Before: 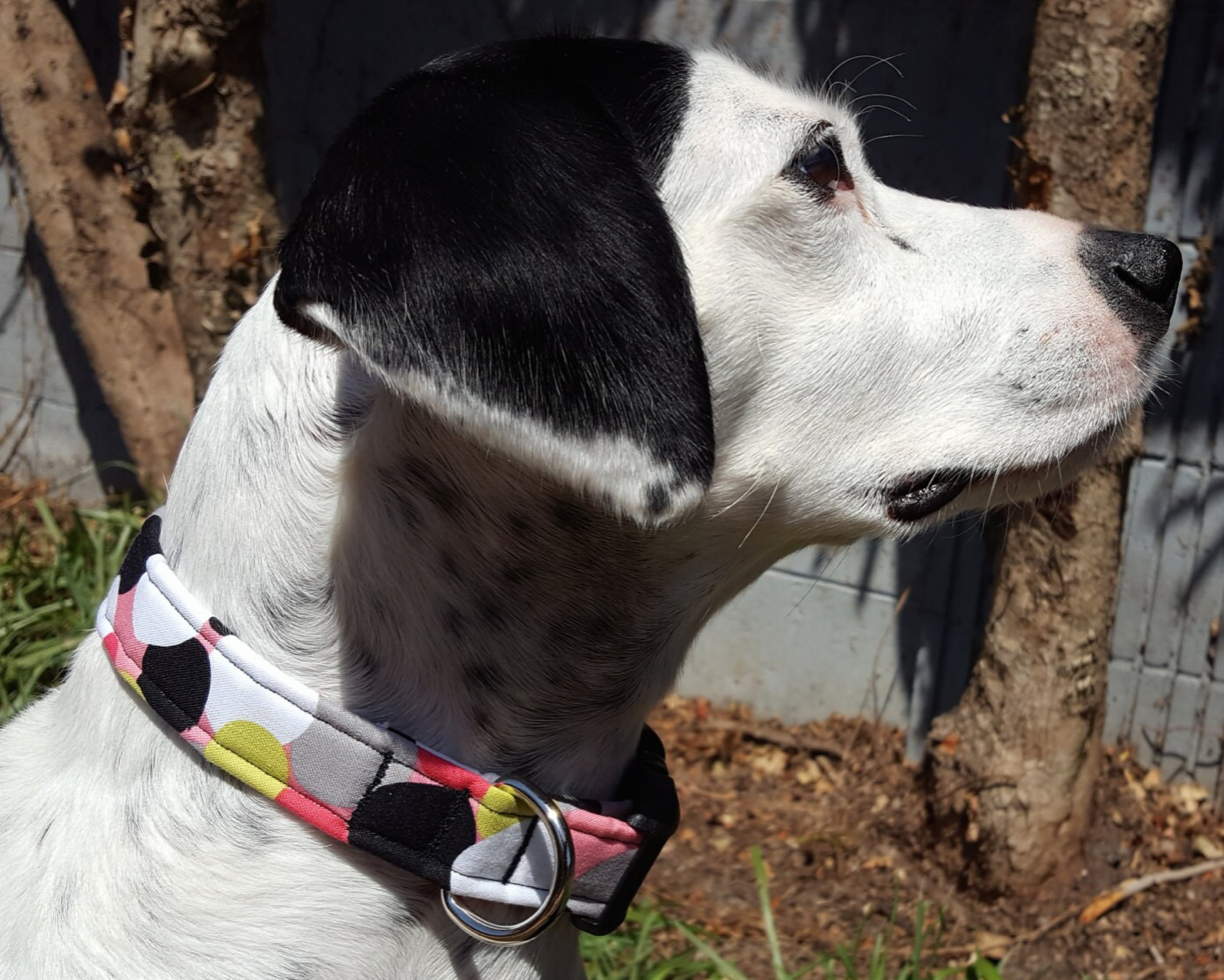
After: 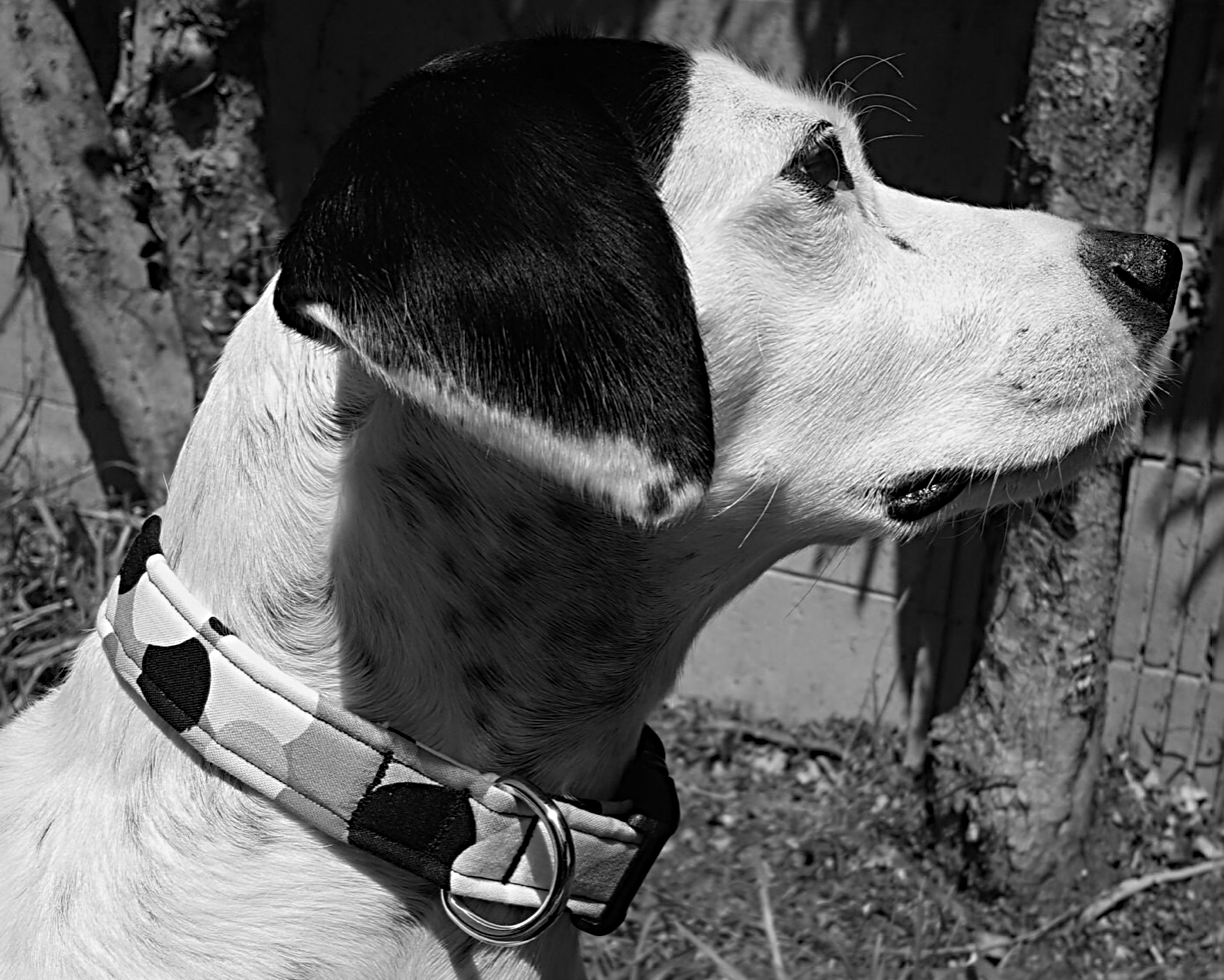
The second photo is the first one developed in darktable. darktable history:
sharpen: radius 4.883
monochrome: a 30.25, b 92.03
